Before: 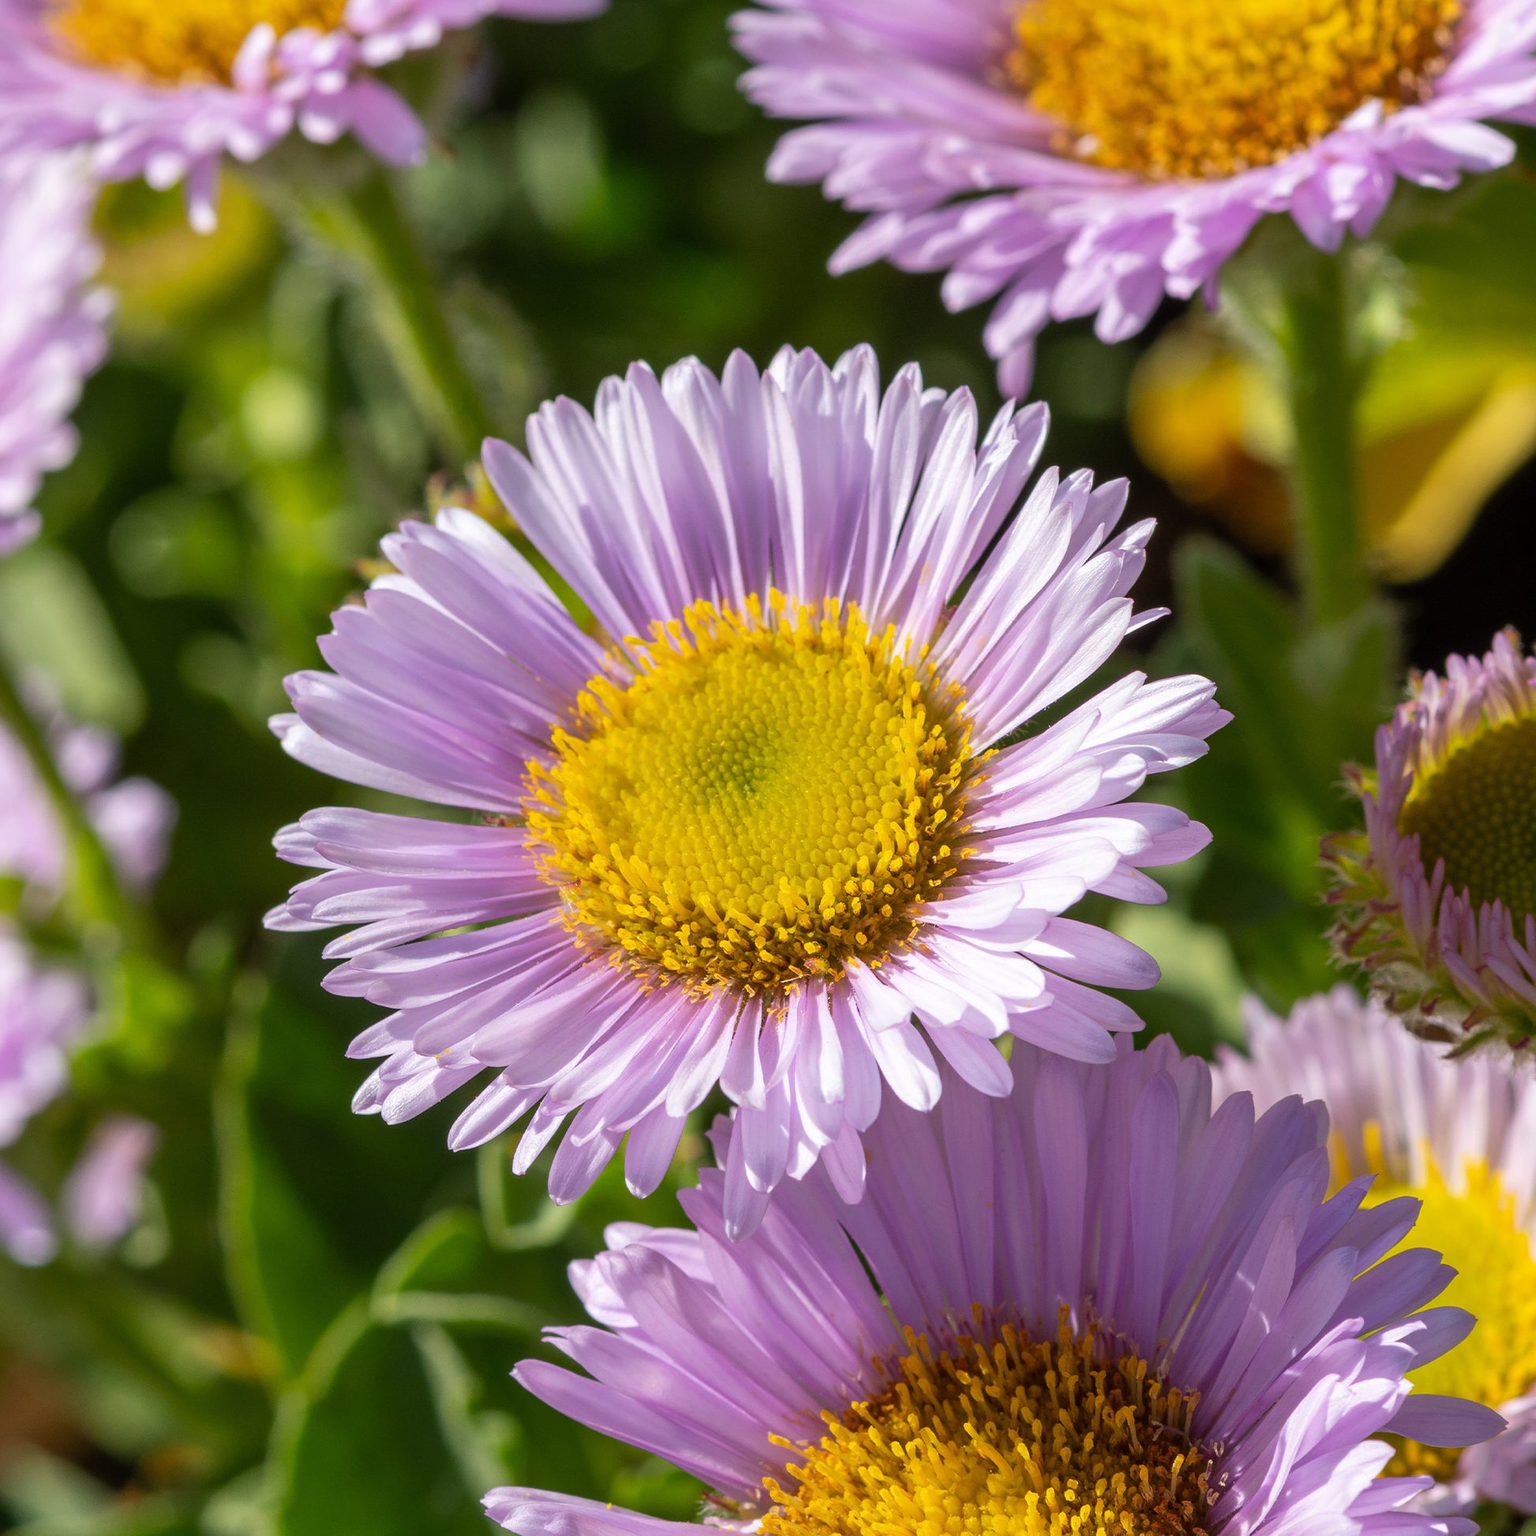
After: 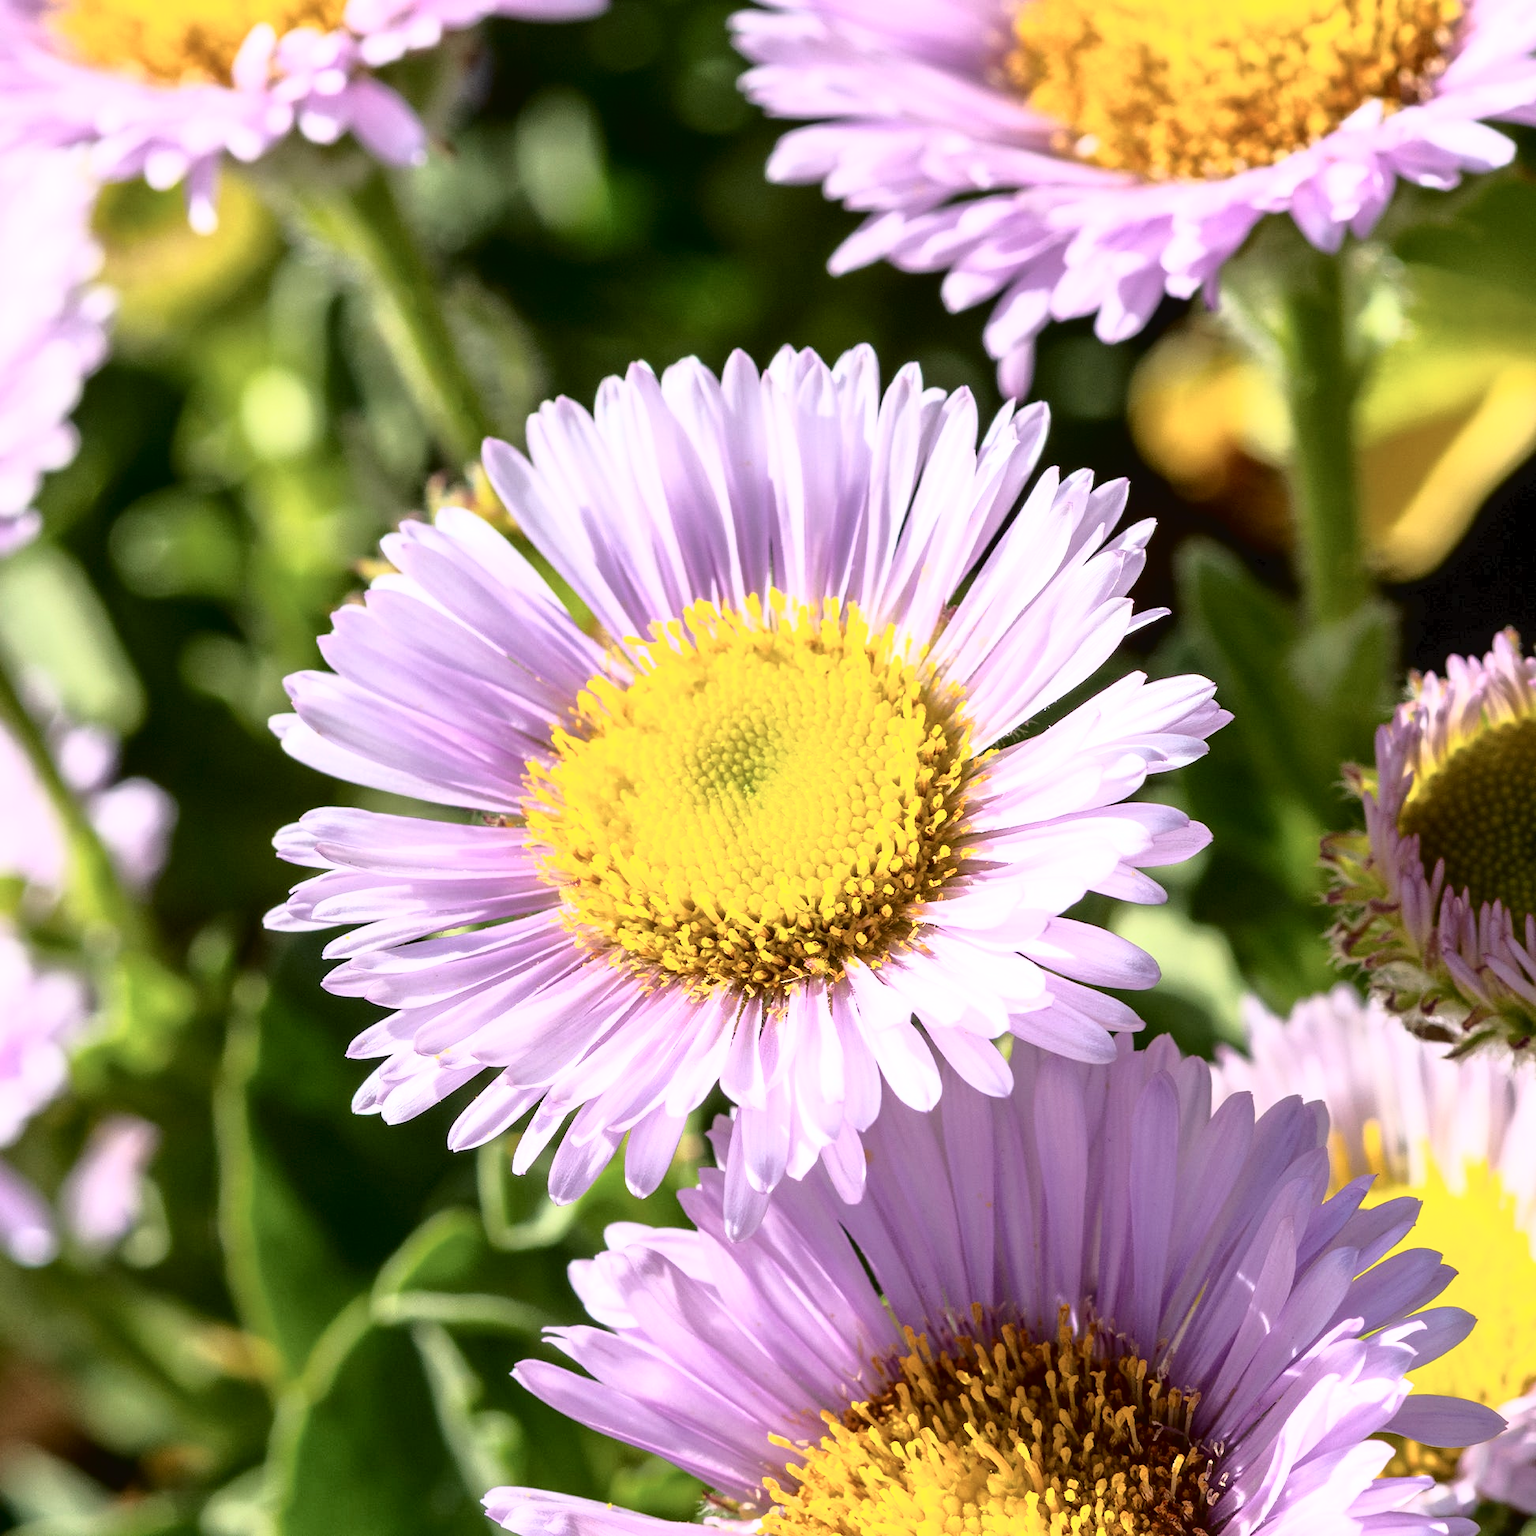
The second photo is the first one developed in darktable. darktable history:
contrast brightness saturation: contrast 0.382, brightness 0.115
exposure: black level correction 0.001, compensate highlight preservation false
tone curve: curves: ch0 [(0, 0) (0.003, 0.03) (0.011, 0.03) (0.025, 0.033) (0.044, 0.038) (0.069, 0.057) (0.1, 0.109) (0.136, 0.174) (0.177, 0.243) (0.224, 0.313) (0.277, 0.391) (0.335, 0.464) (0.399, 0.515) (0.468, 0.563) (0.543, 0.616) (0.623, 0.679) (0.709, 0.766) (0.801, 0.865) (0.898, 0.948) (1, 1)], color space Lab, independent channels, preserve colors none
